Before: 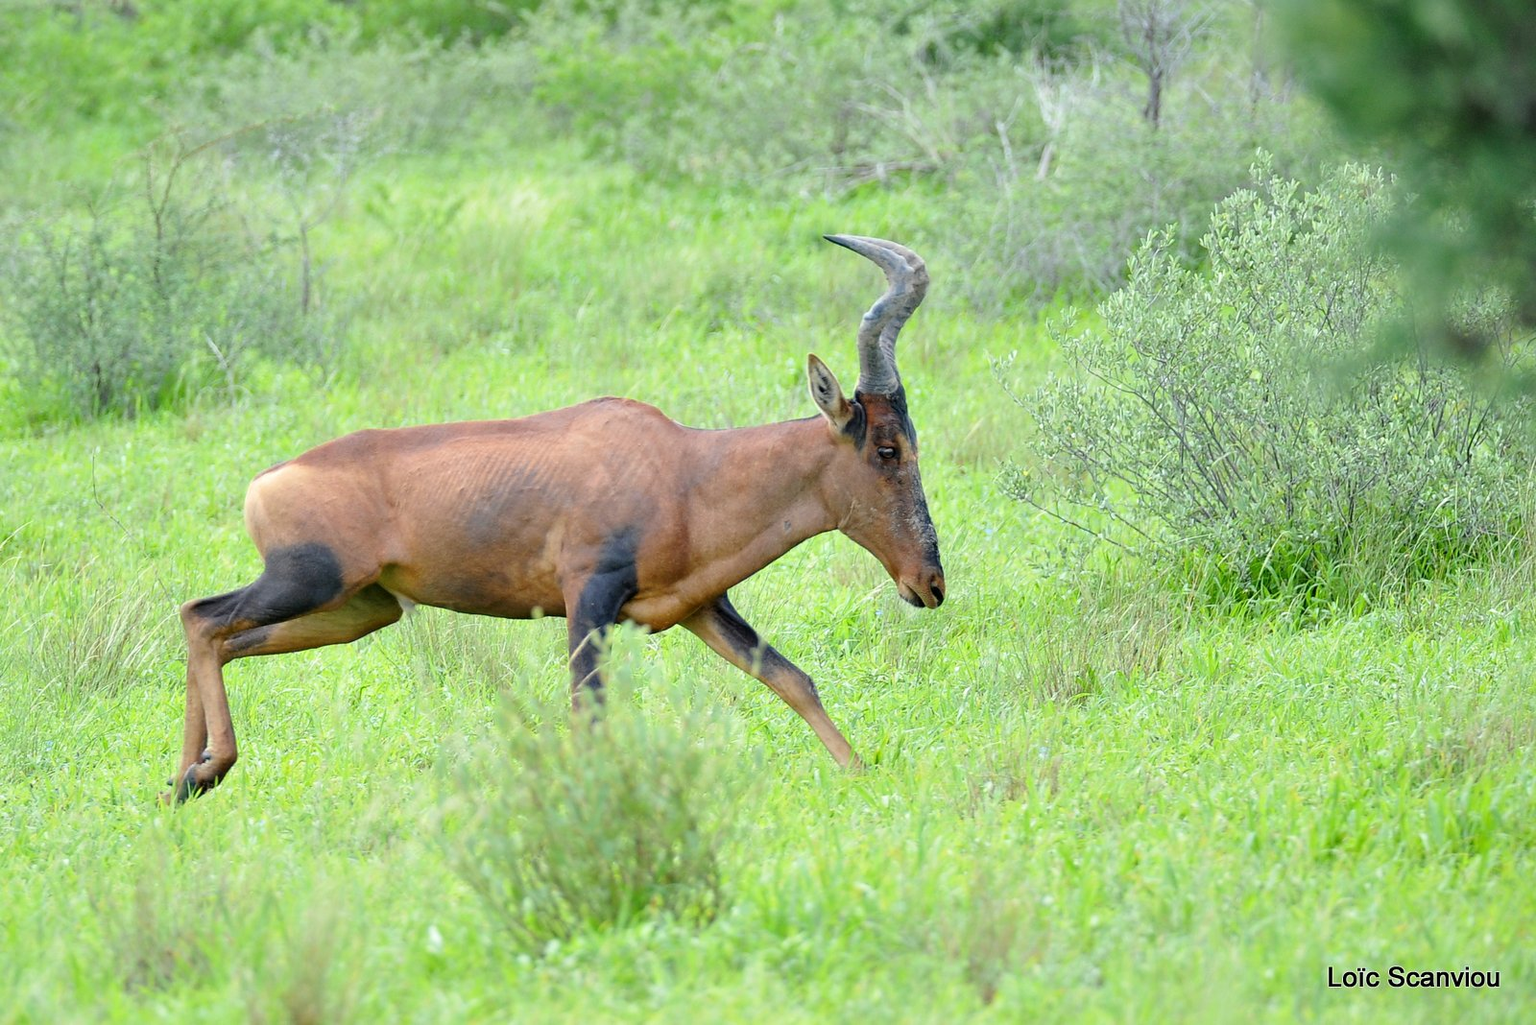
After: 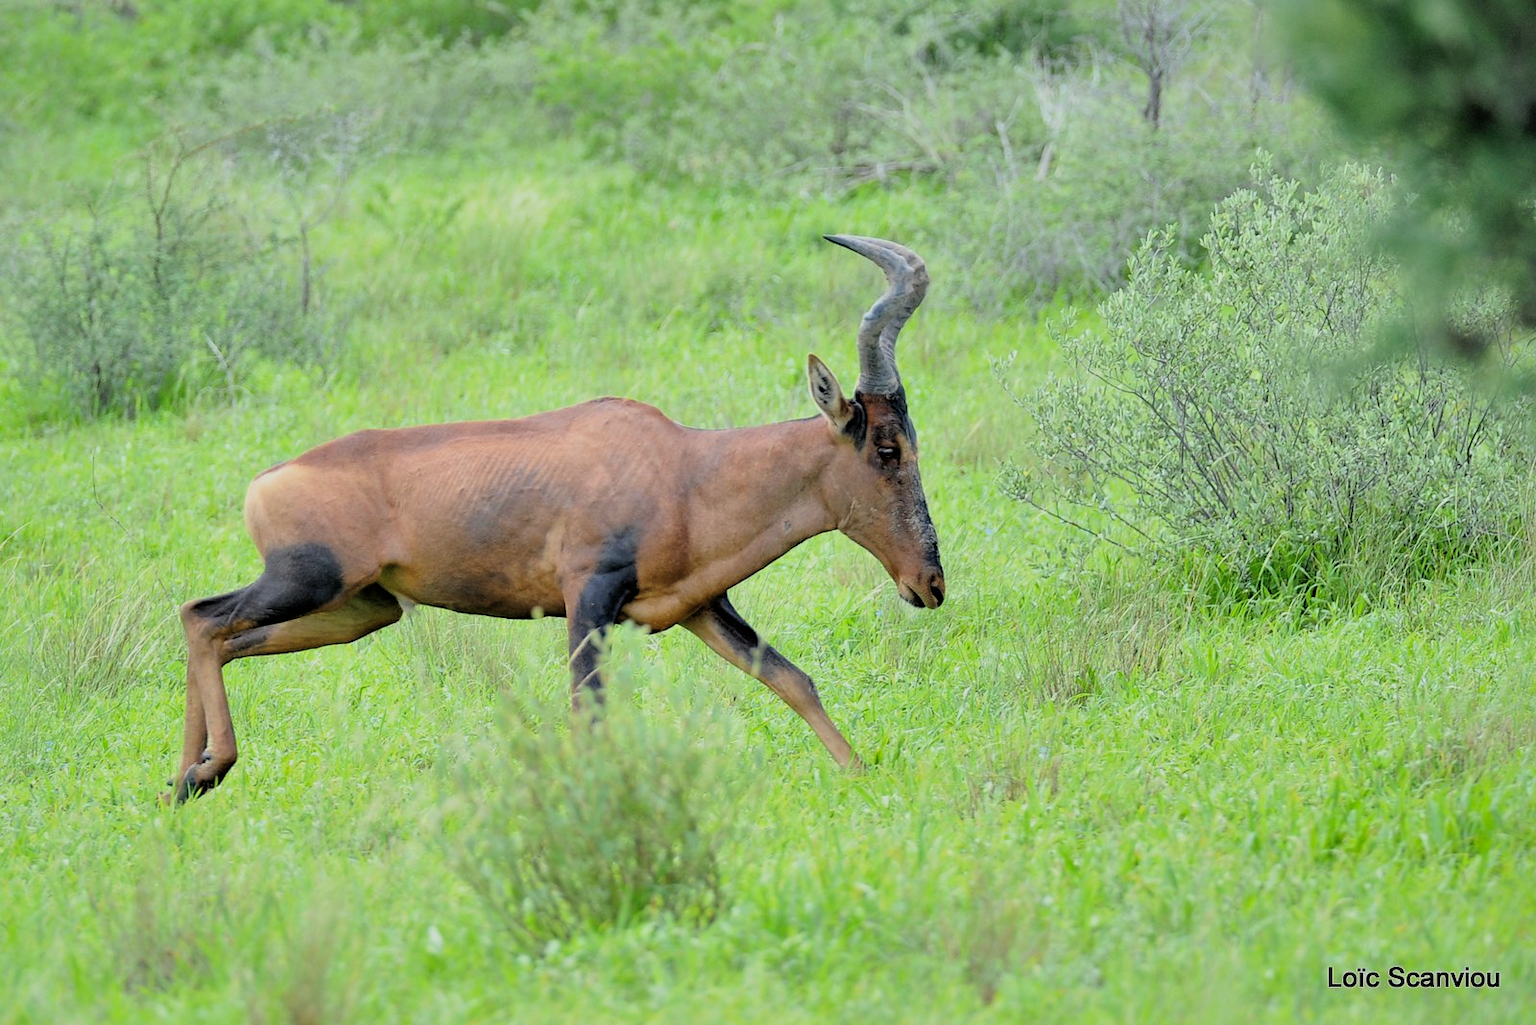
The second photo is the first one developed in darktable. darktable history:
exposure: compensate highlight preservation false
shadows and highlights: on, module defaults
contrast brightness saturation: saturation -0.065
filmic rgb: black relative exposure -5.04 EV, white relative exposure 3.97 EV, hardness 2.9, contrast 1.3, color science v6 (2022)
